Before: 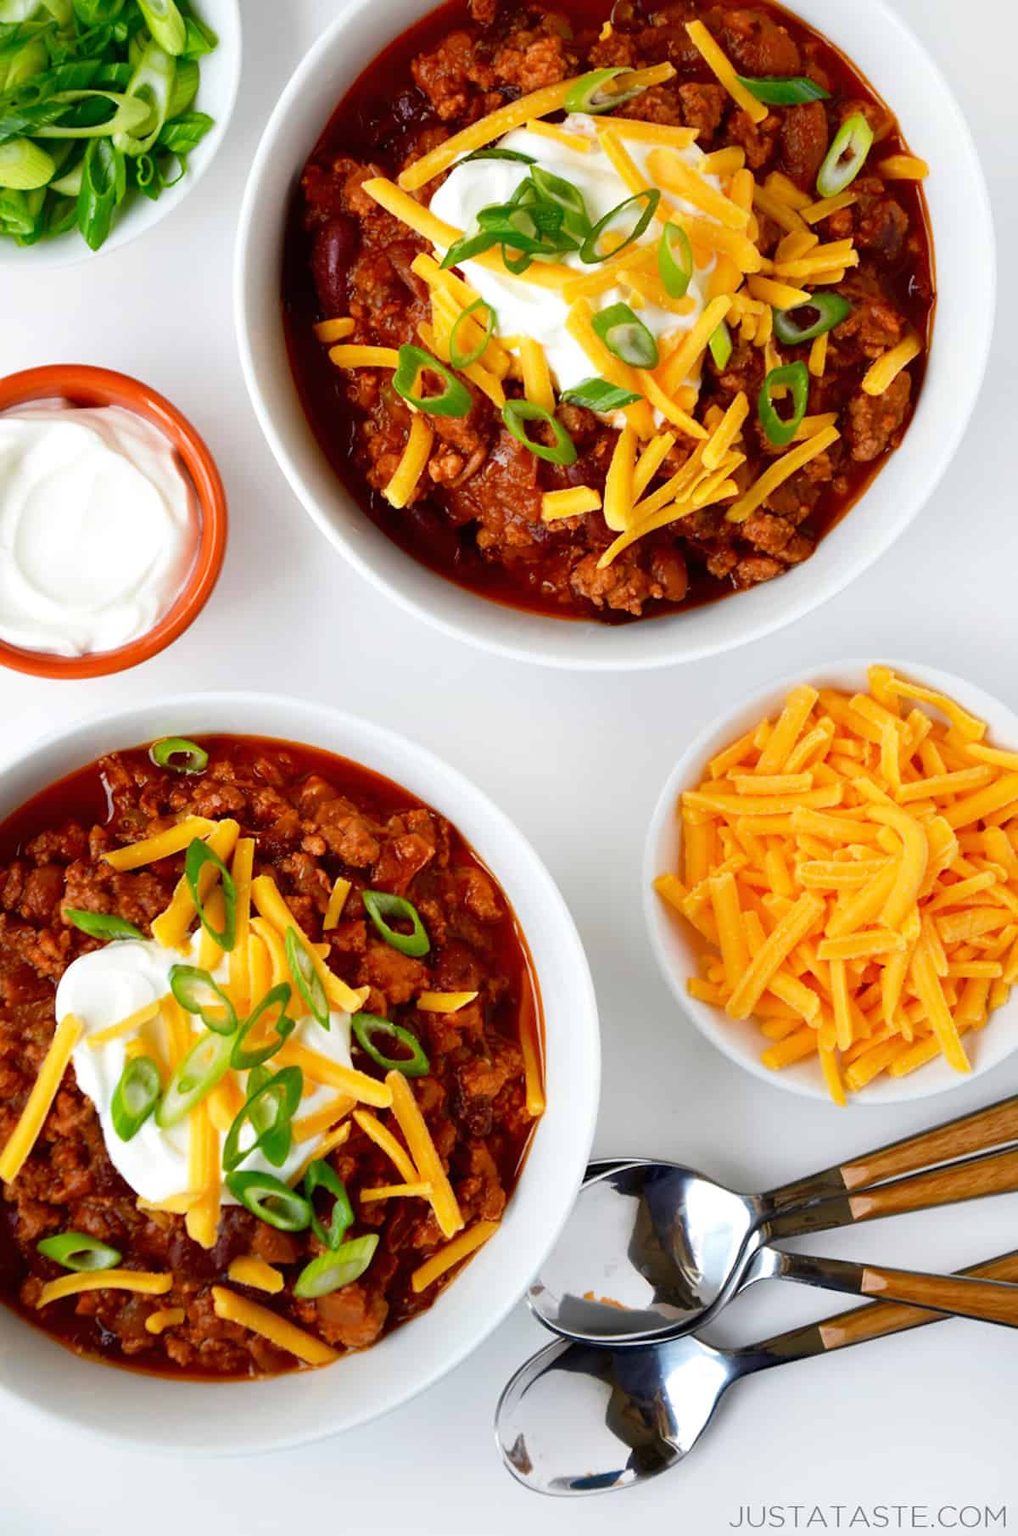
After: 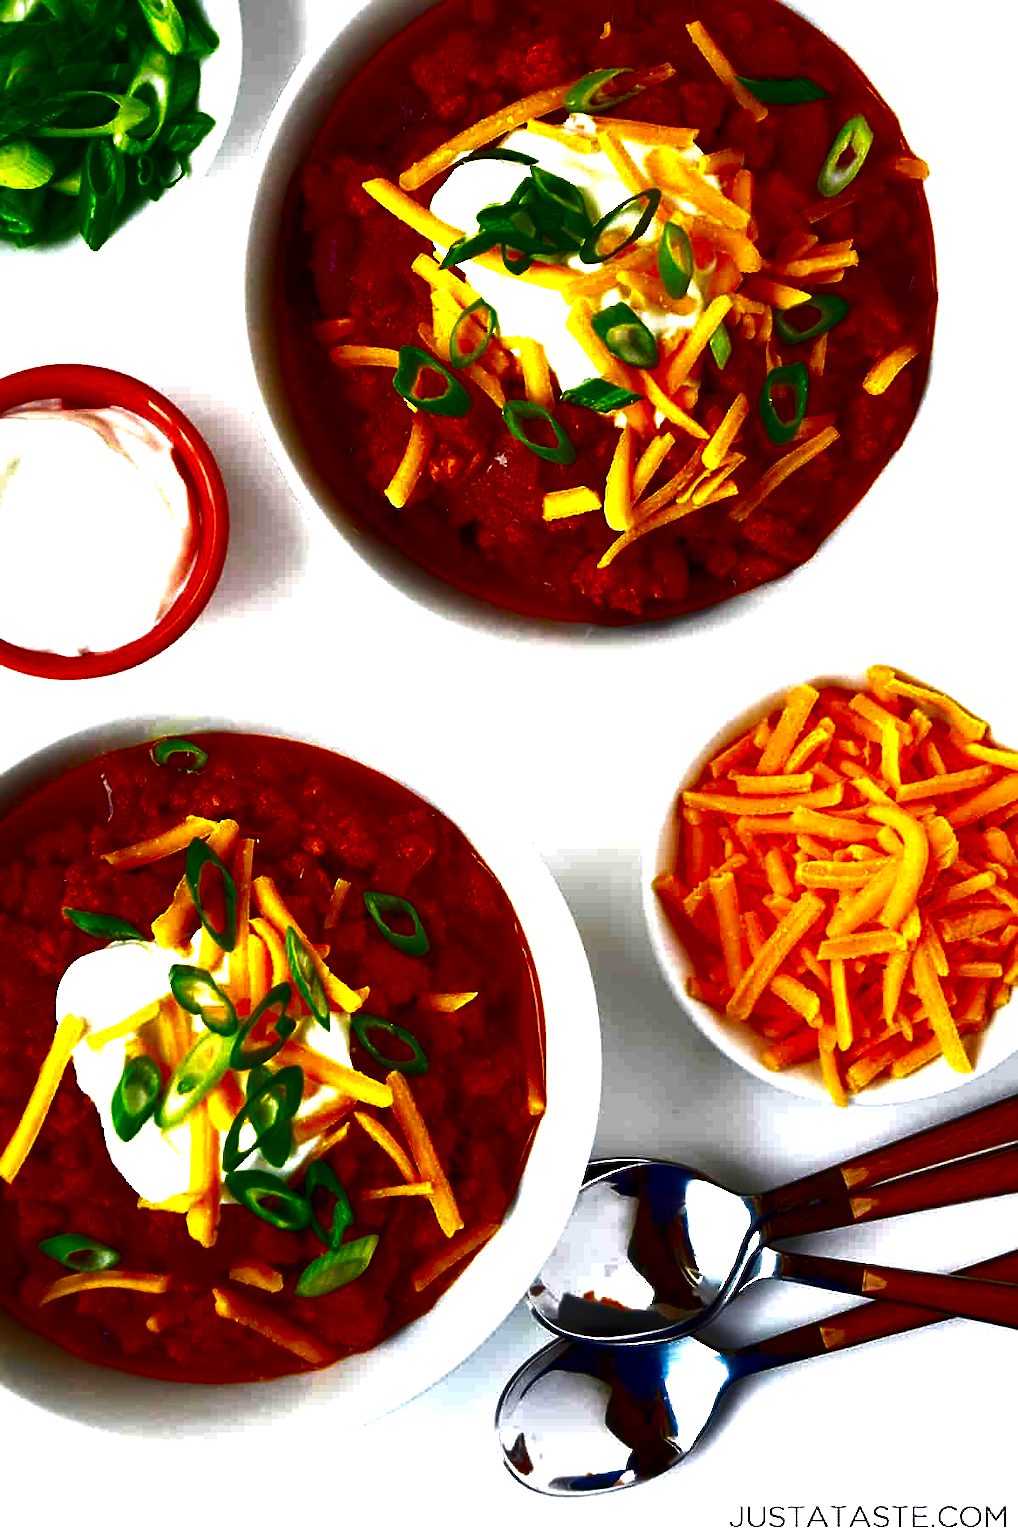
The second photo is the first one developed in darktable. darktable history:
sharpen: amount 0.202
exposure: exposure 0.489 EV, compensate exposure bias true, compensate highlight preservation false
contrast brightness saturation: brightness -0.994, saturation 0.98
tone equalizer: -8 EV -0.001 EV, -7 EV 0.003 EV, -6 EV -0.005 EV, -5 EV -0.003 EV, -4 EV -0.074 EV, -3 EV -0.223 EV, -2 EV -0.24 EV, -1 EV 0.105 EV, +0 EV 0.326 EV, edges refinement/feathering 500, mask exposure compensation -1.57 EV, preserve details no
